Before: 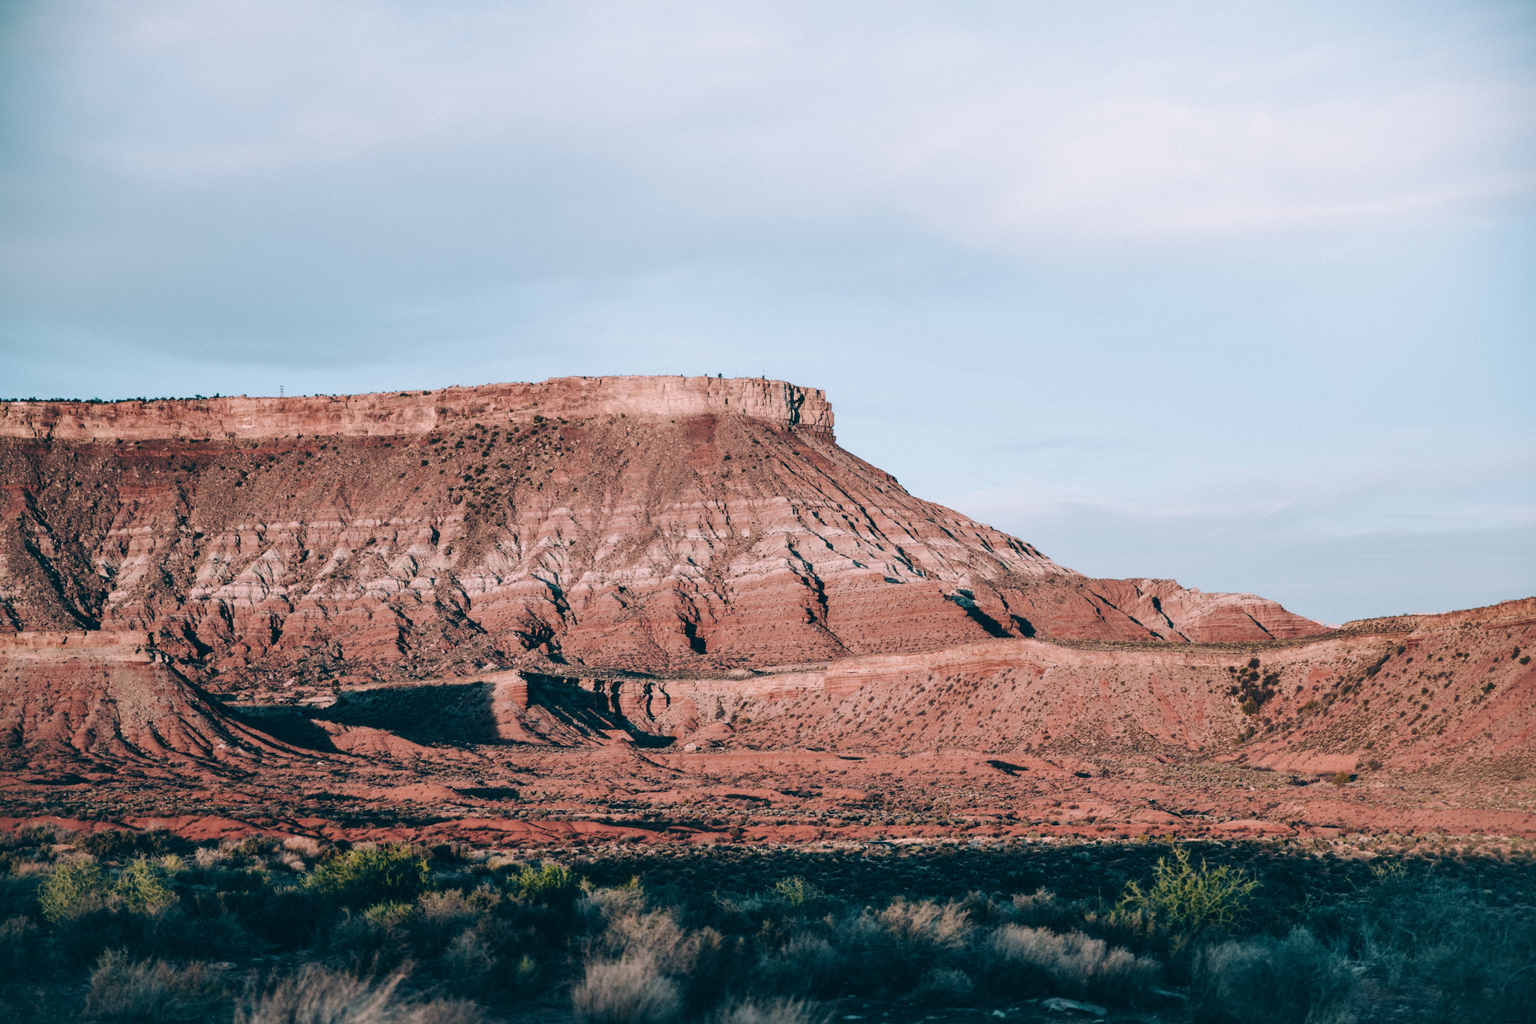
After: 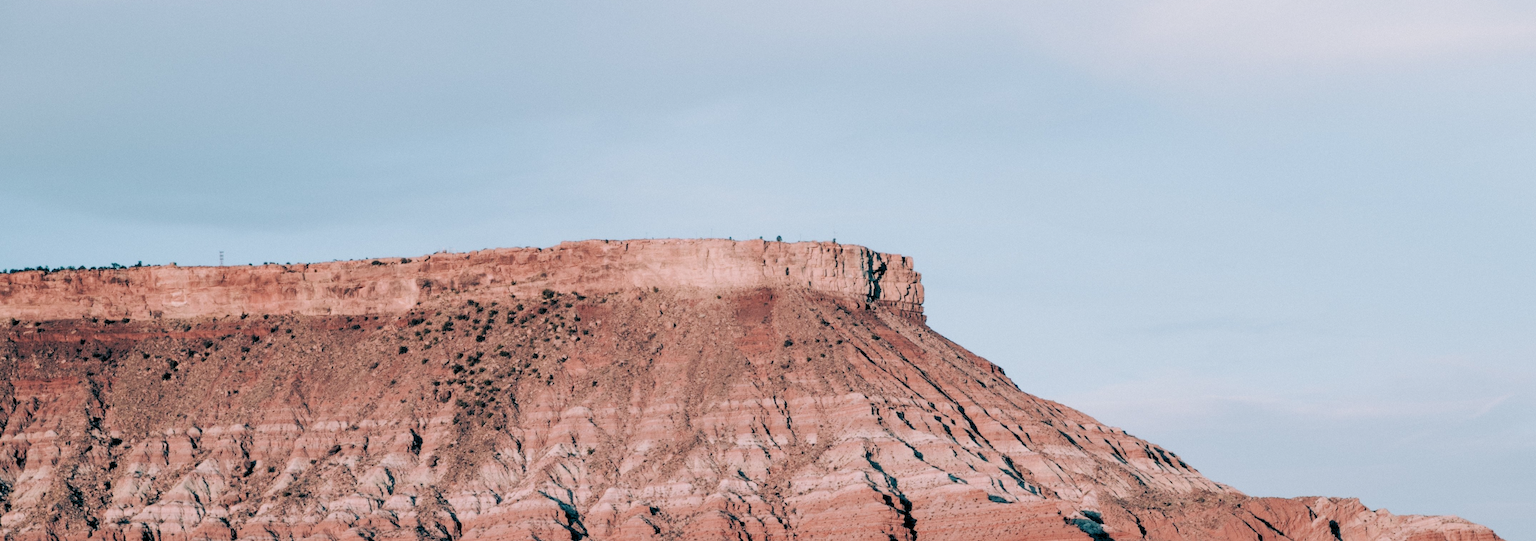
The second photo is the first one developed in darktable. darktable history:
crop: left 7.036%, top 18.398%, right 14.379%, bottom 40.043%
rgb levels: preserve colors sum RGB, levels [[0.038, 0.433, 0.934], [0, 0.5, 1], [0, 0.5, 1]]
